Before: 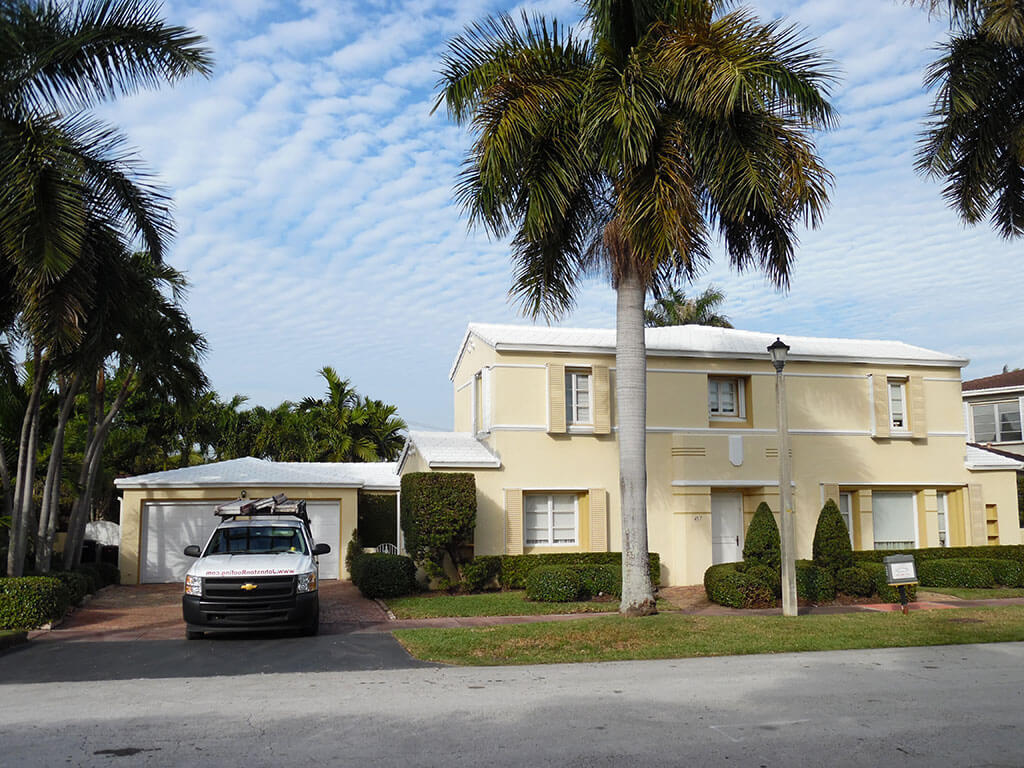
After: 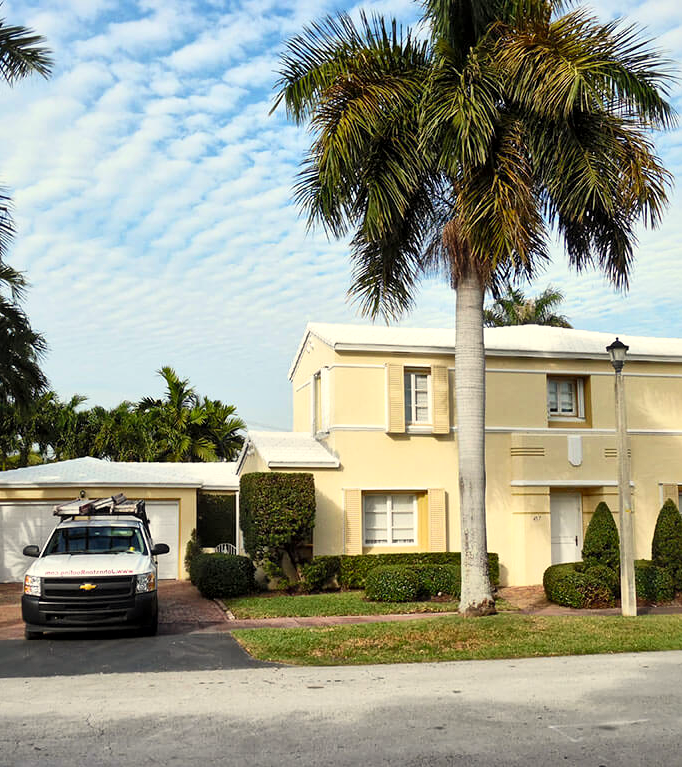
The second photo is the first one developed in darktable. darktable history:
exposure: compensate highlight preservation false
shadows and highlights: shadows 29.32, highlights -29.32, low approximation 0.01, soften with gaussian
contrast brightness saturation: contrast 0.2, brightness 0.16, saturation 0.22
local contrast: mode bilateral grid, contrast 20, coarseness 20, detail 150%, midtone range 0.2
crop and rotate: left 15.754%, right 17.579%
white balance: red 1.029, blue 0.92
